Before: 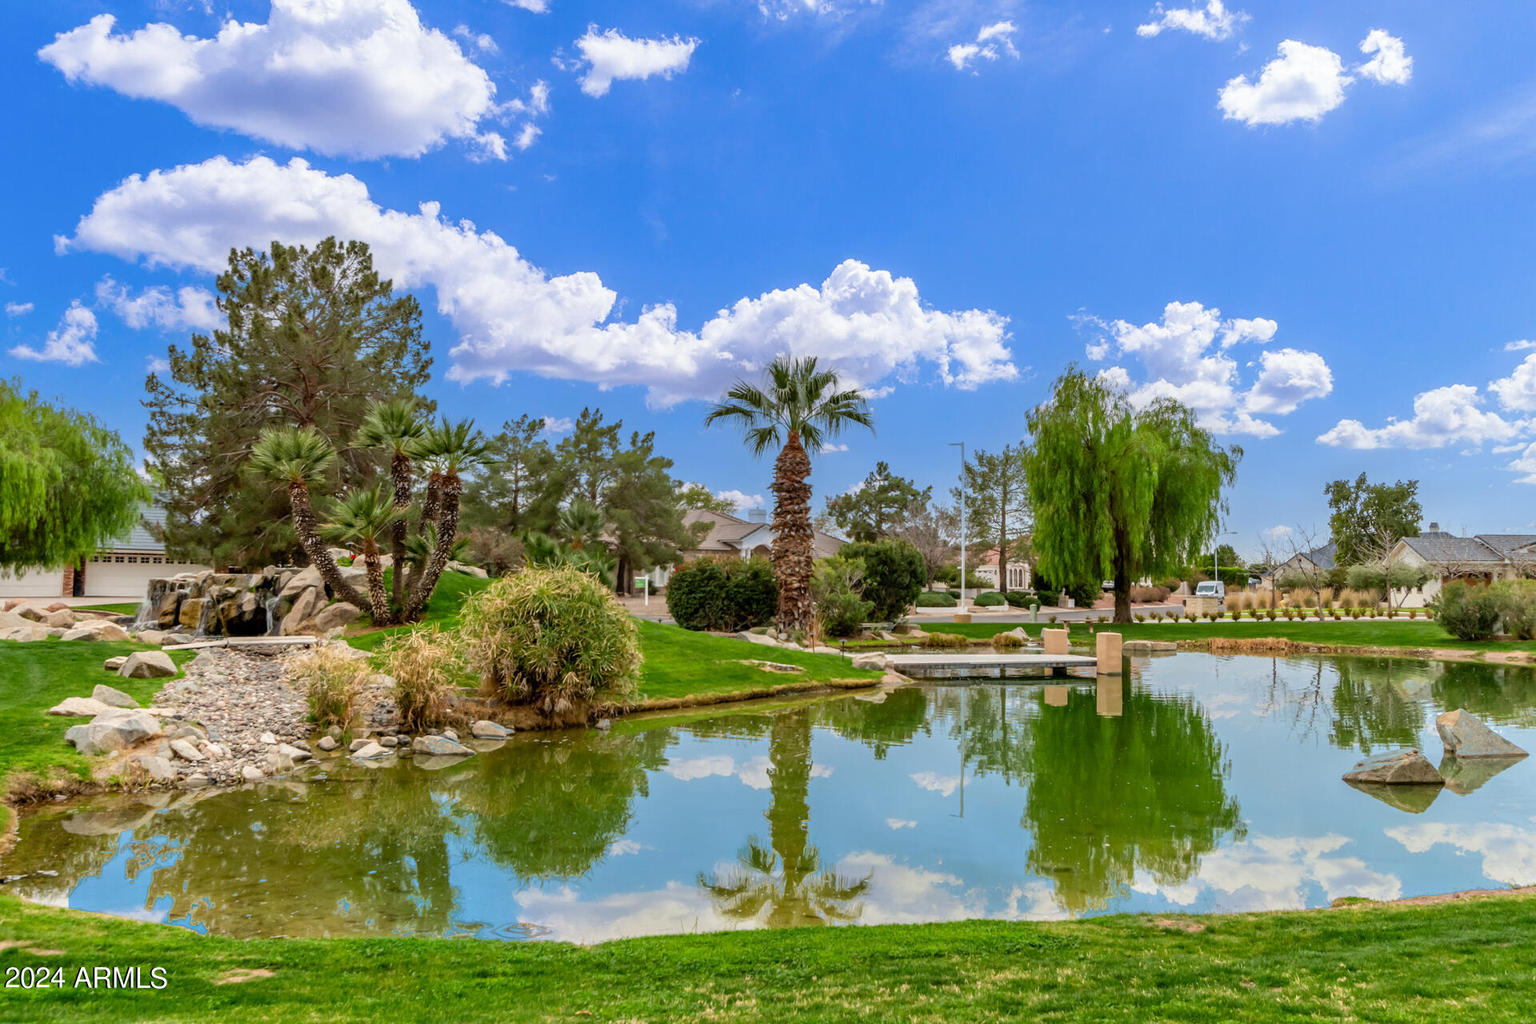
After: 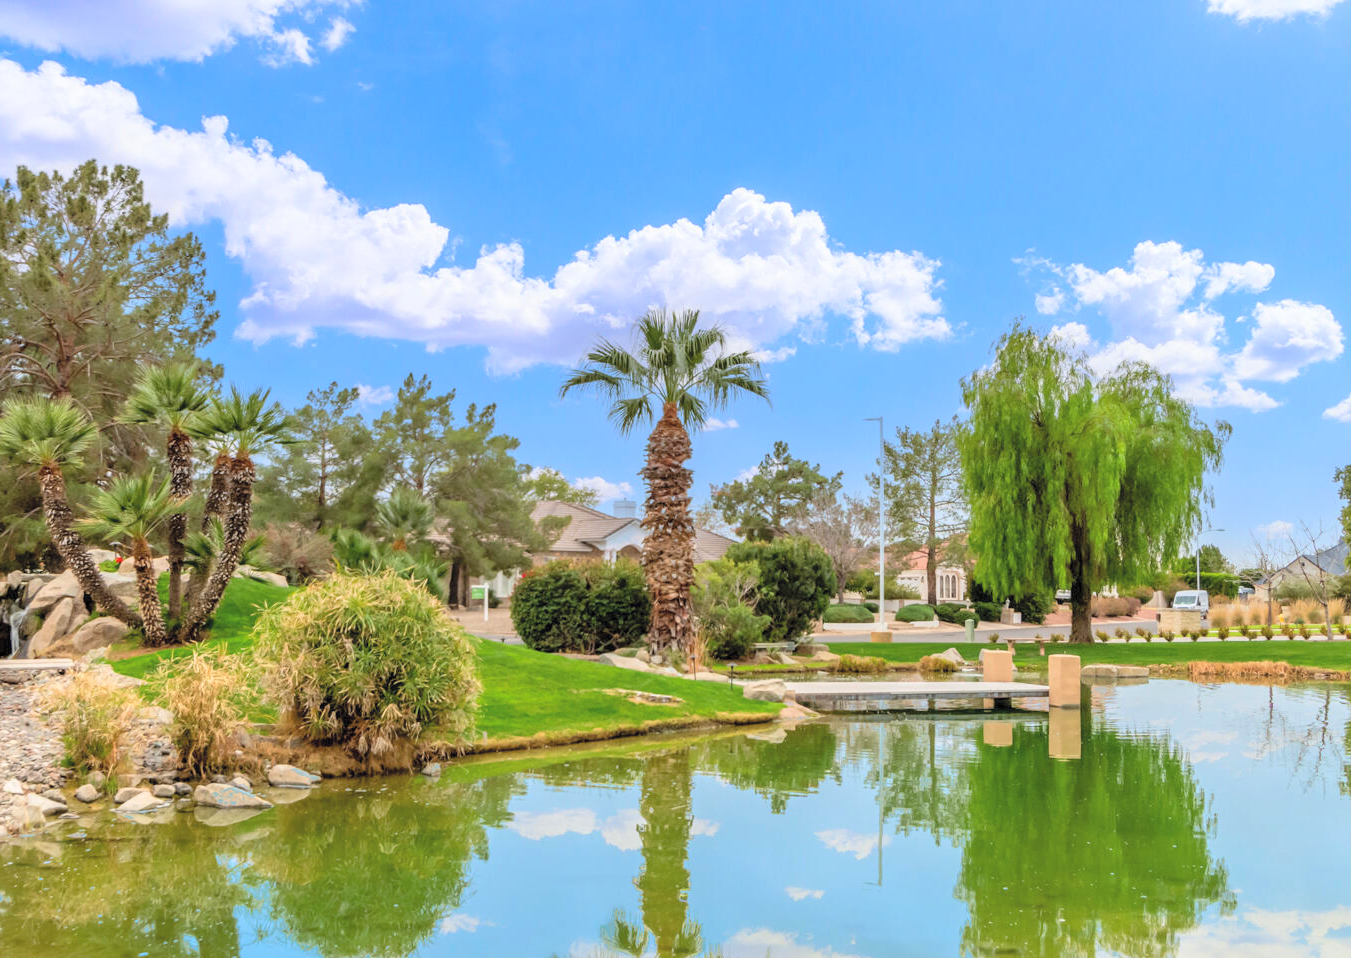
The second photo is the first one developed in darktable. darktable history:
contrast brightness saturation: contrast 0.098, brightness 0.308, saturation 0.141
crop and rotate: left 16.803%, top 10.701%, right 12.826%, bottom 14.446%
